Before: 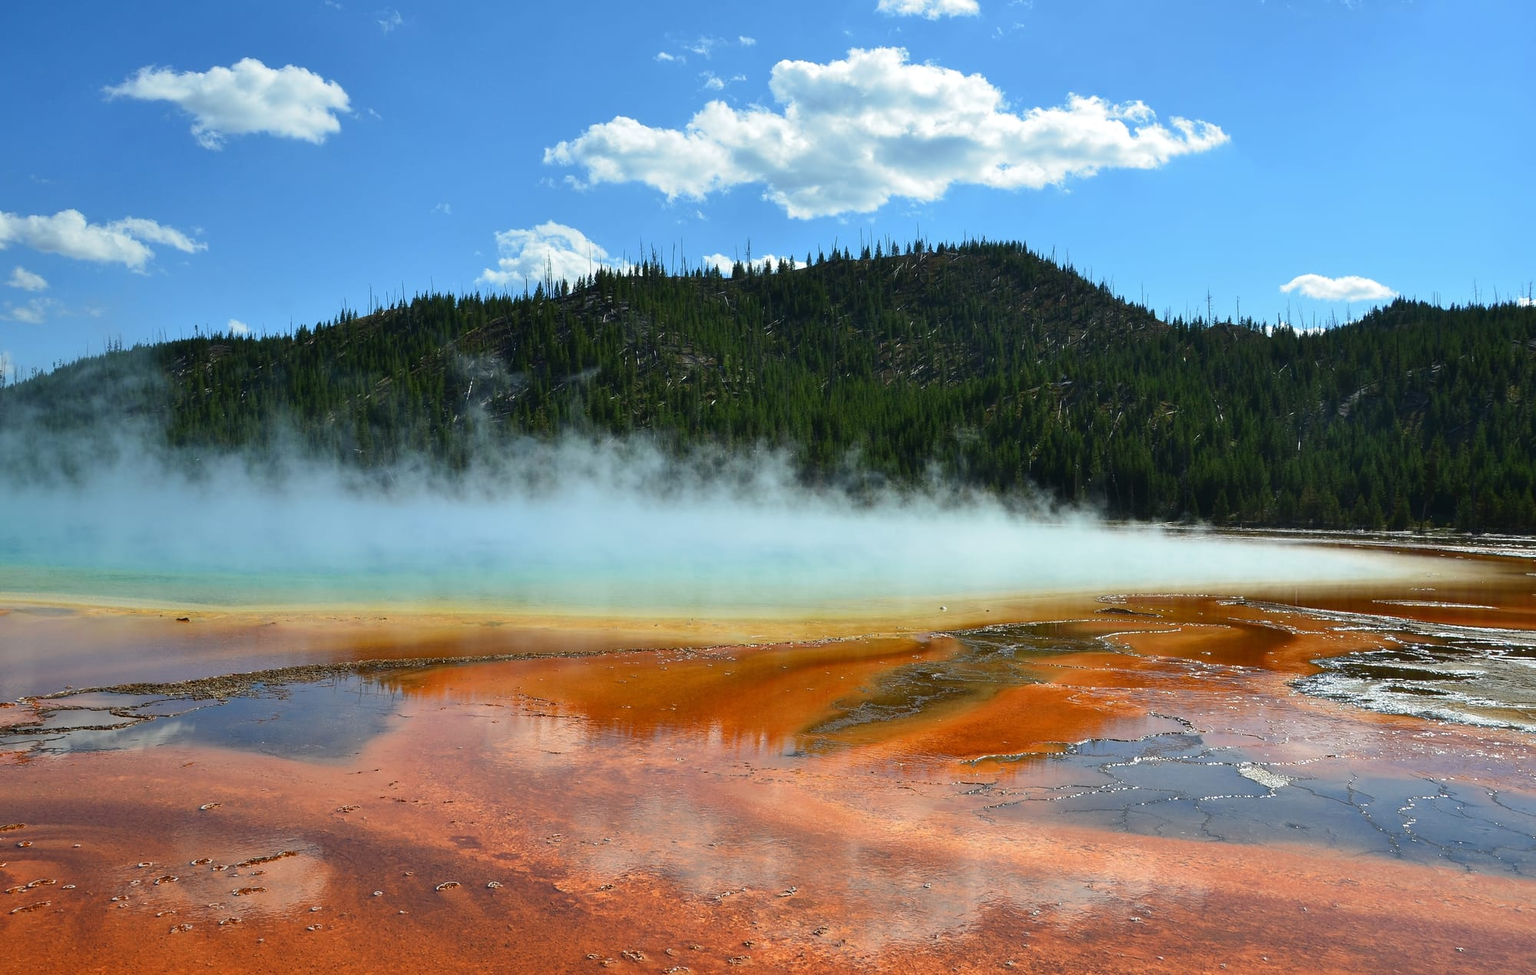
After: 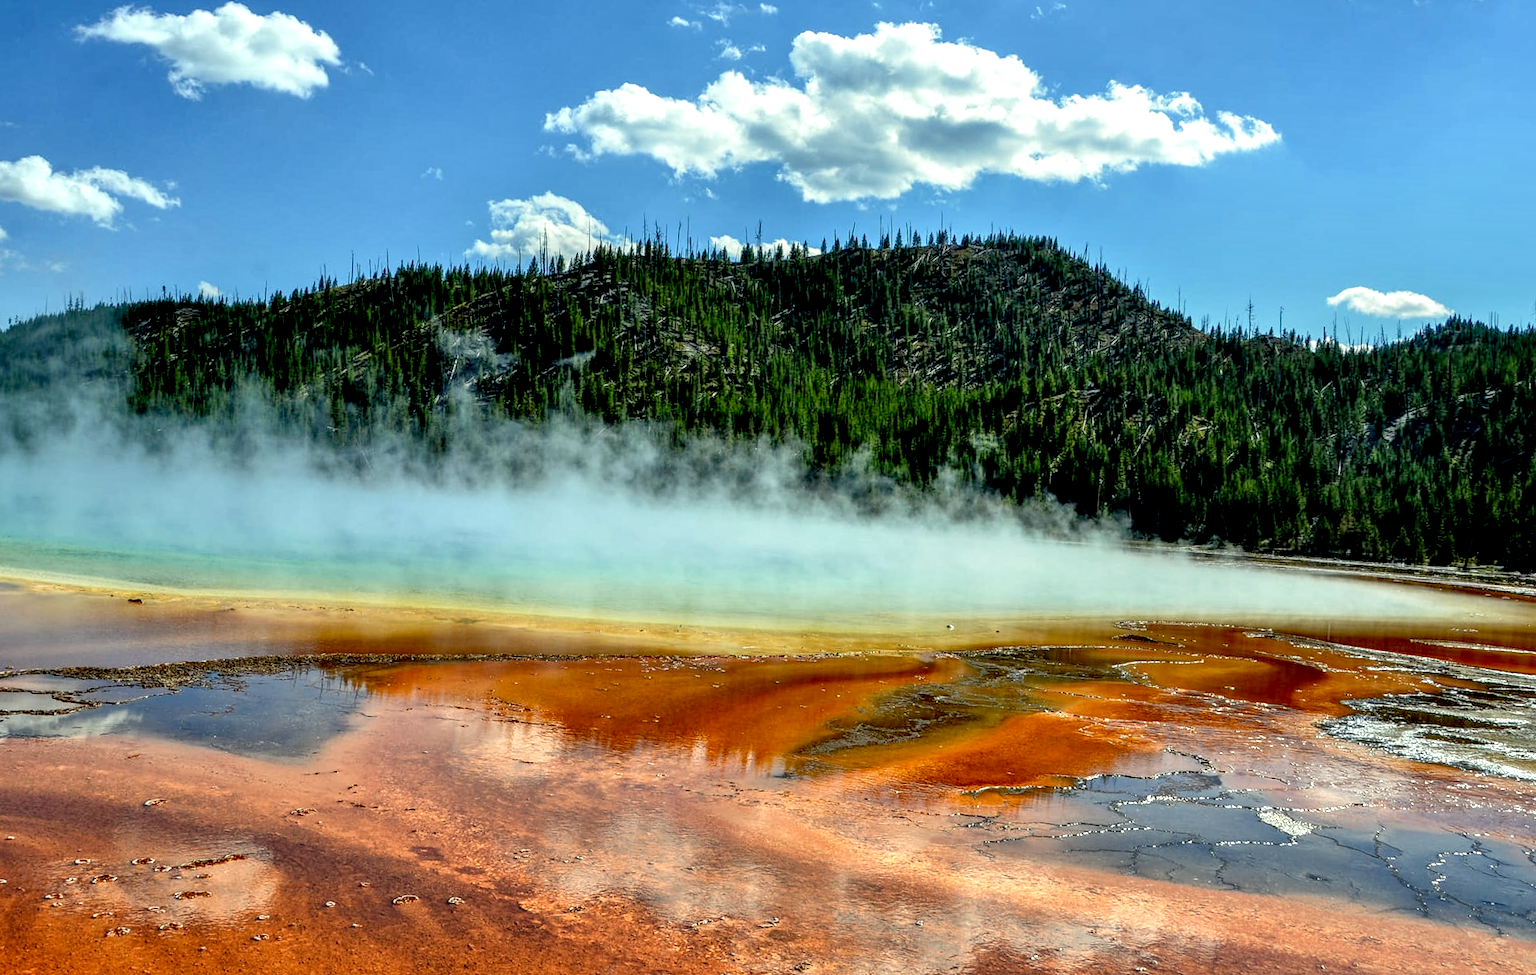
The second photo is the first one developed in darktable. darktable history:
exposure: black level correction 0.013, compensate highlight preservation false
color correction: highlights a* -4.25, highlights b* 6.52
crop and rotate: angle -2.67°
local contrast: highlights 3%, shadows 1%, detail 182%
tone equalizer: -7 EV 0.143 EV, -6 EV 0.627 EV, -5 EV 1.12 EV, -4 EV 1.31 EV, -3 EV 1.13 EV, -2 EV 0.6 EV, -1 EV 0.149 EV
